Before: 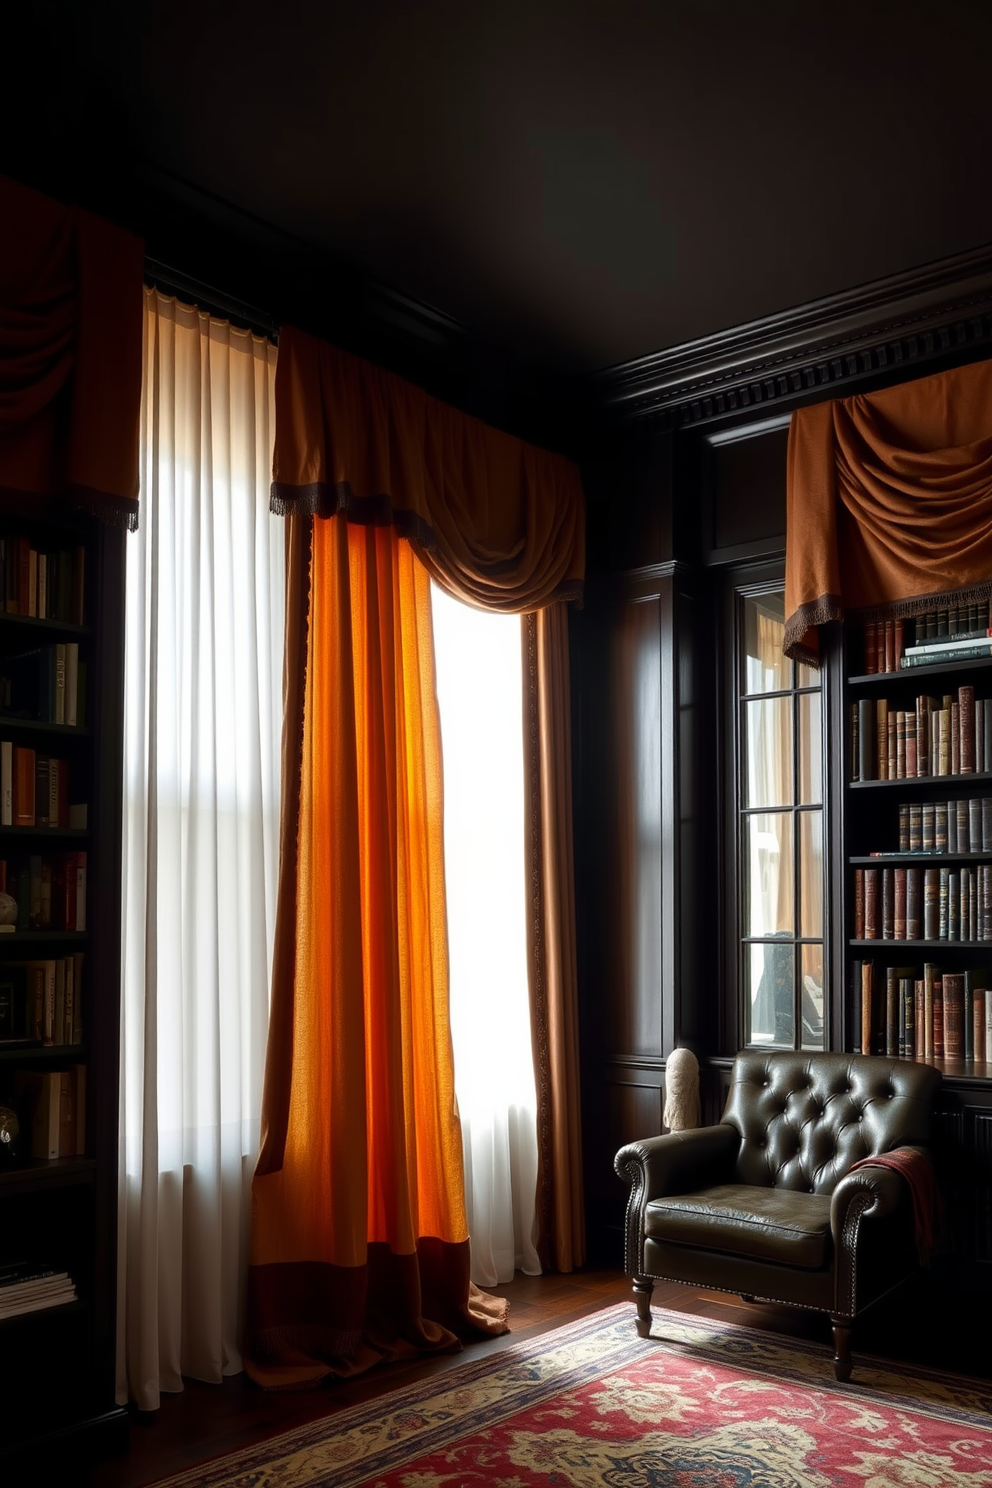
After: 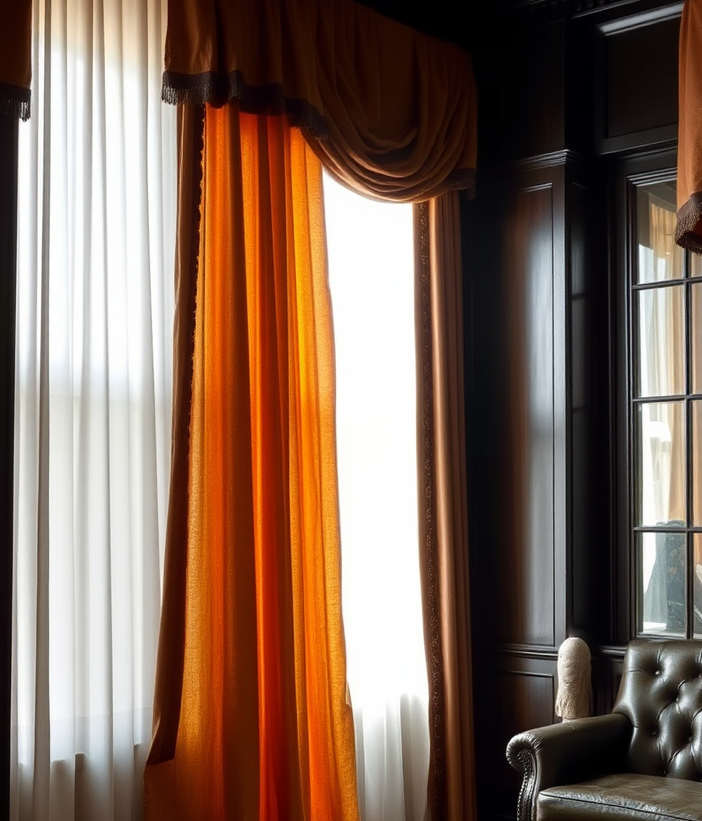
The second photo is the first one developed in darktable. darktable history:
crop: left 10.913%, top 27.63%, right 18.264%, bottom 17.146%
